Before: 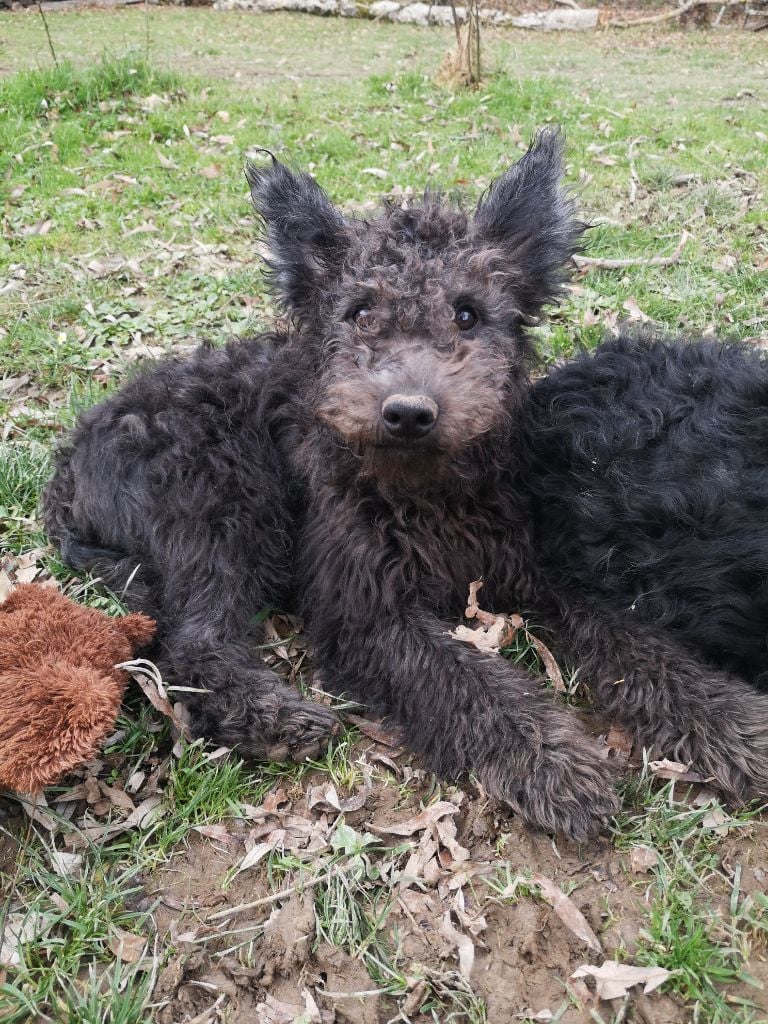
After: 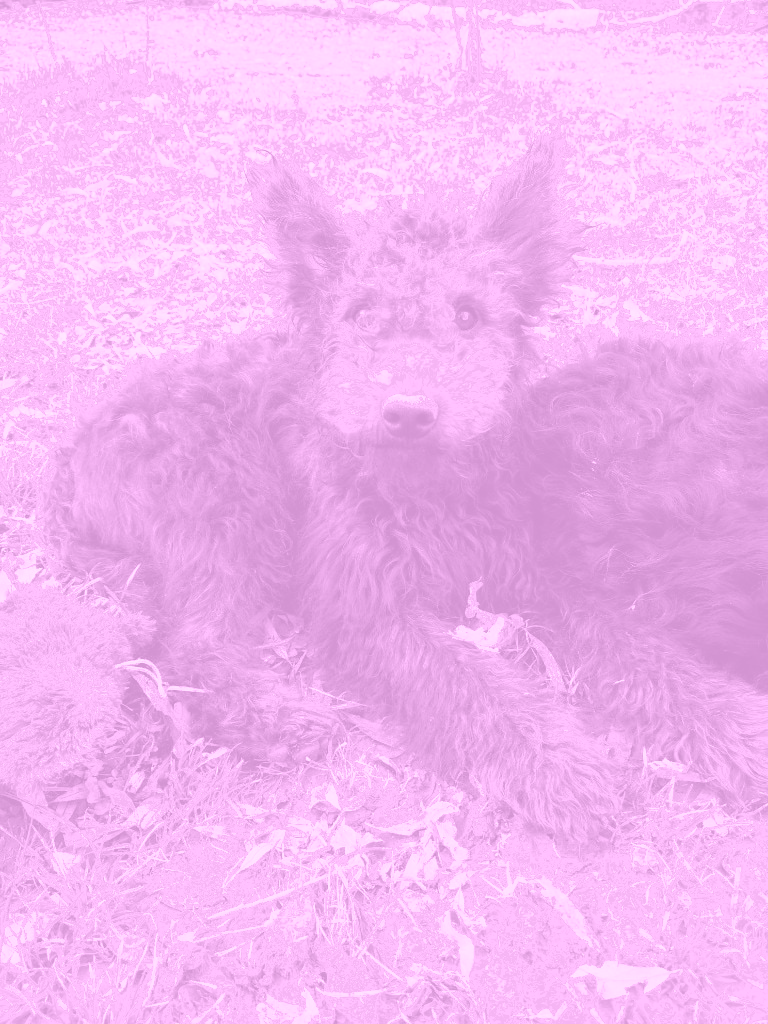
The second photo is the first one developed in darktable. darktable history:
fill light: exposure -0.73 EV, center 0.69, width 2.2
colorize: hue 331.2°, saturation 75%, source mix 30.28%, lightness 70.52%, version 1
white balance: red 1.045, blue 0.932
